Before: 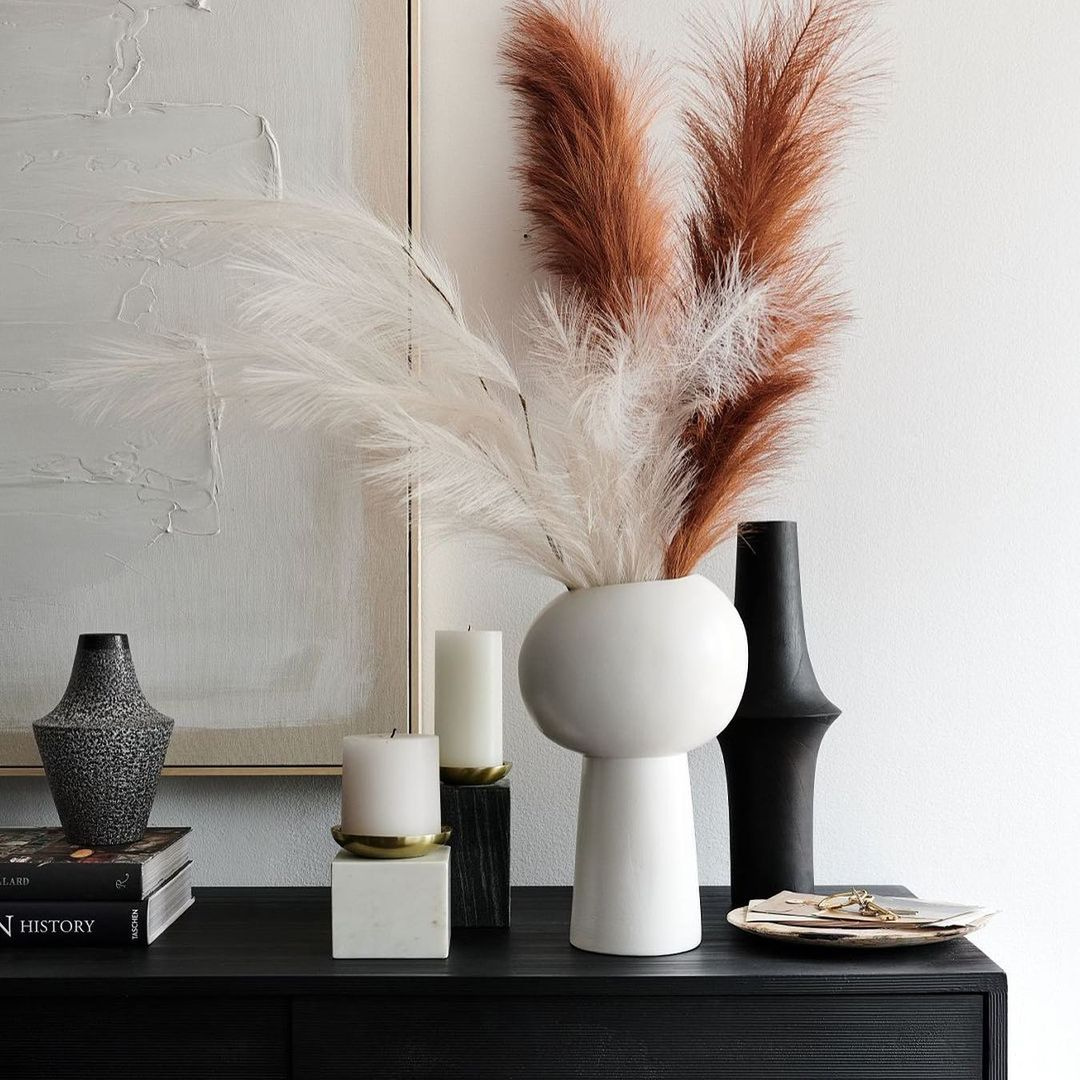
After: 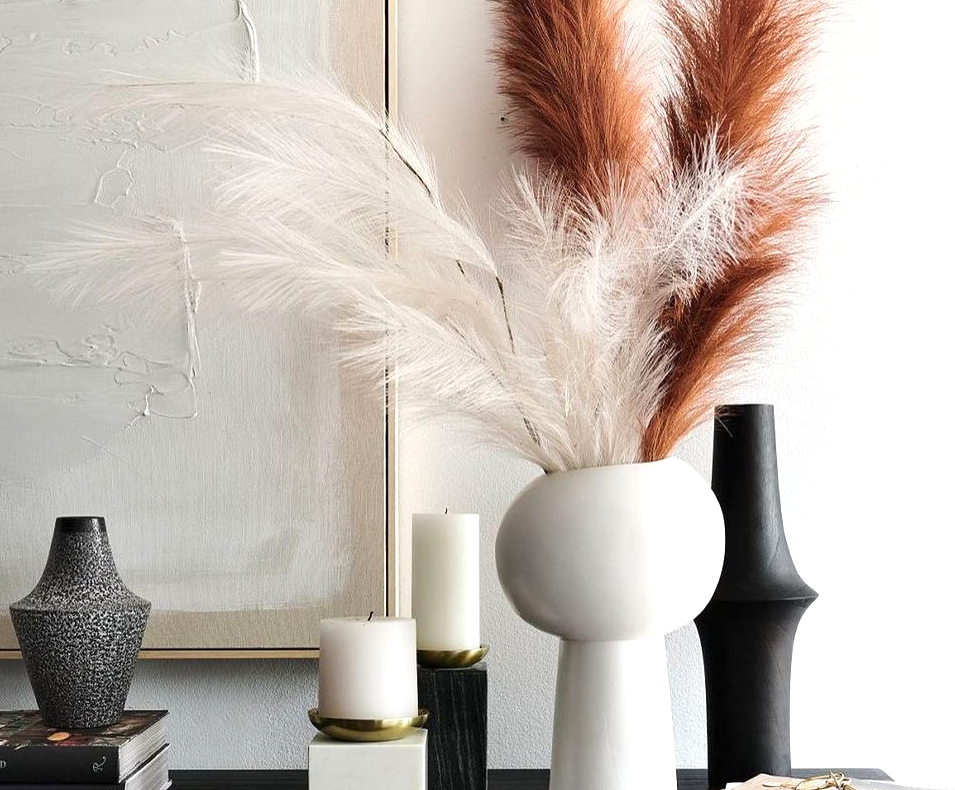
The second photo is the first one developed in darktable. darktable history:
exposure: exposure 0.504 EV, compensate exposure bias true, compensate highlight preservation false
crop and rotate: left 2.279%, top 10.995%, right 9.208%, bottom 15.801%
